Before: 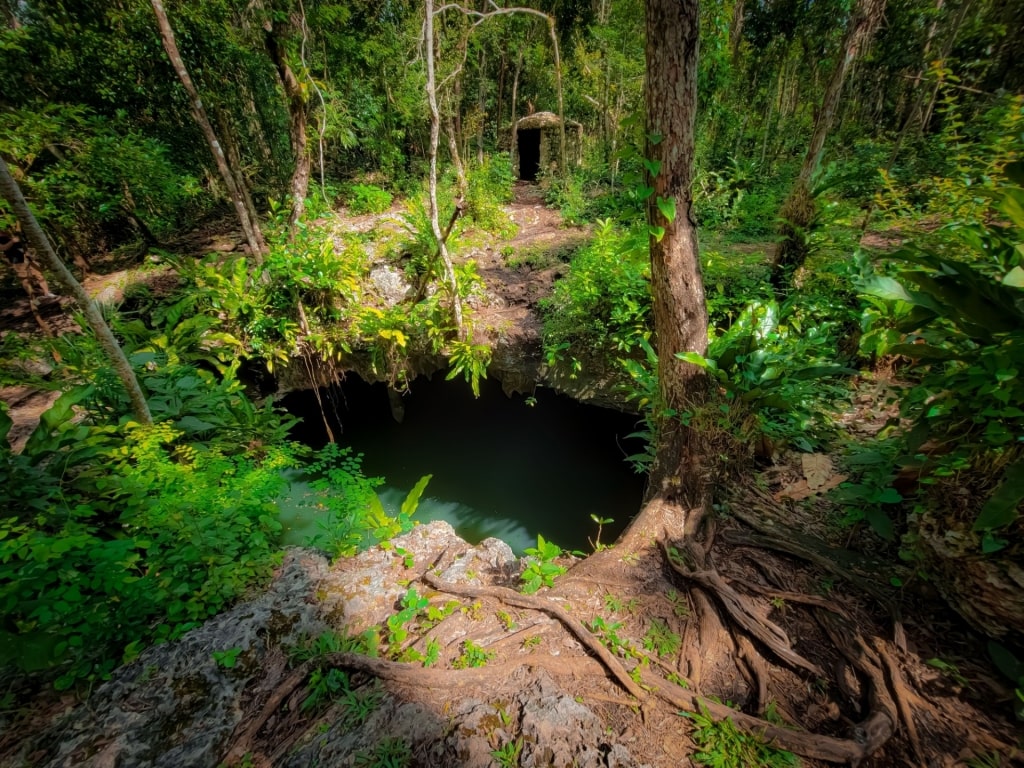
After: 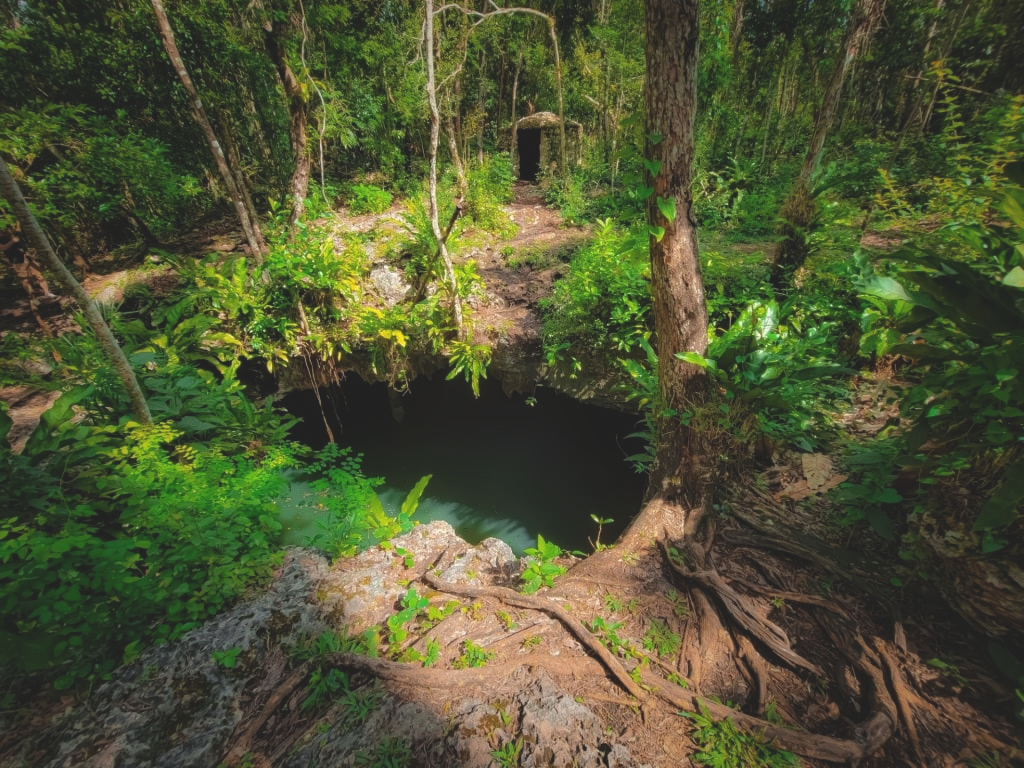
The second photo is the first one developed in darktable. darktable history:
exposure: black level correction -0.016, compensate highlight preservation false
color correction: highlights b* 2.9
